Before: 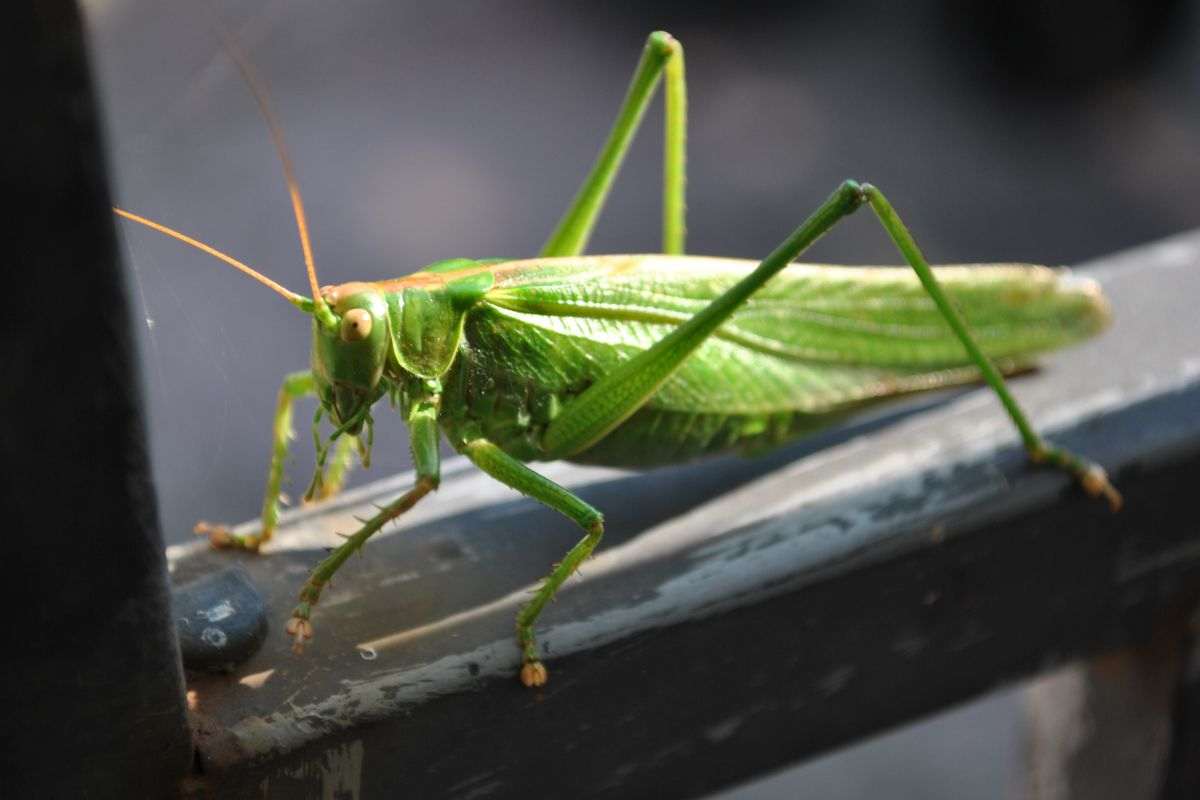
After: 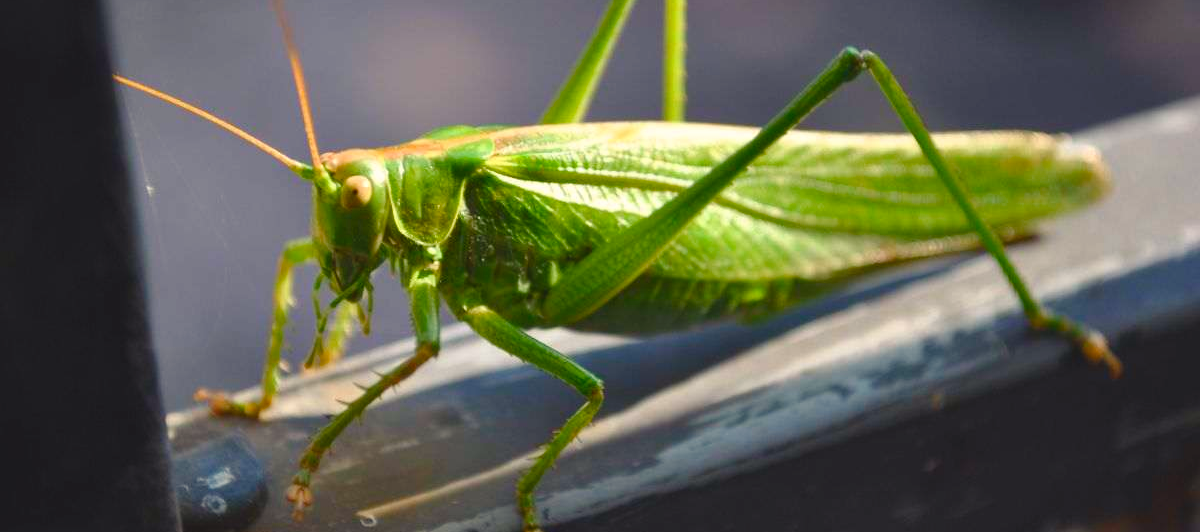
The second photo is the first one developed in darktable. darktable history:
crop: top 16.727%, bottom 16.727%
color balance rgb: shadows lift › chroma 3%, shadows lift › hue 280.8°, power › hue 330°, highlights gain › chroma 3%, highlights gain › hue 75.6°, global offset › luminance 0.7%, perceptual saturation grading › global saturation 20%, perceptual saturation grading › highlights -25%, perceptual saturation grading › shadows 50%, global vibrance 20.33%
